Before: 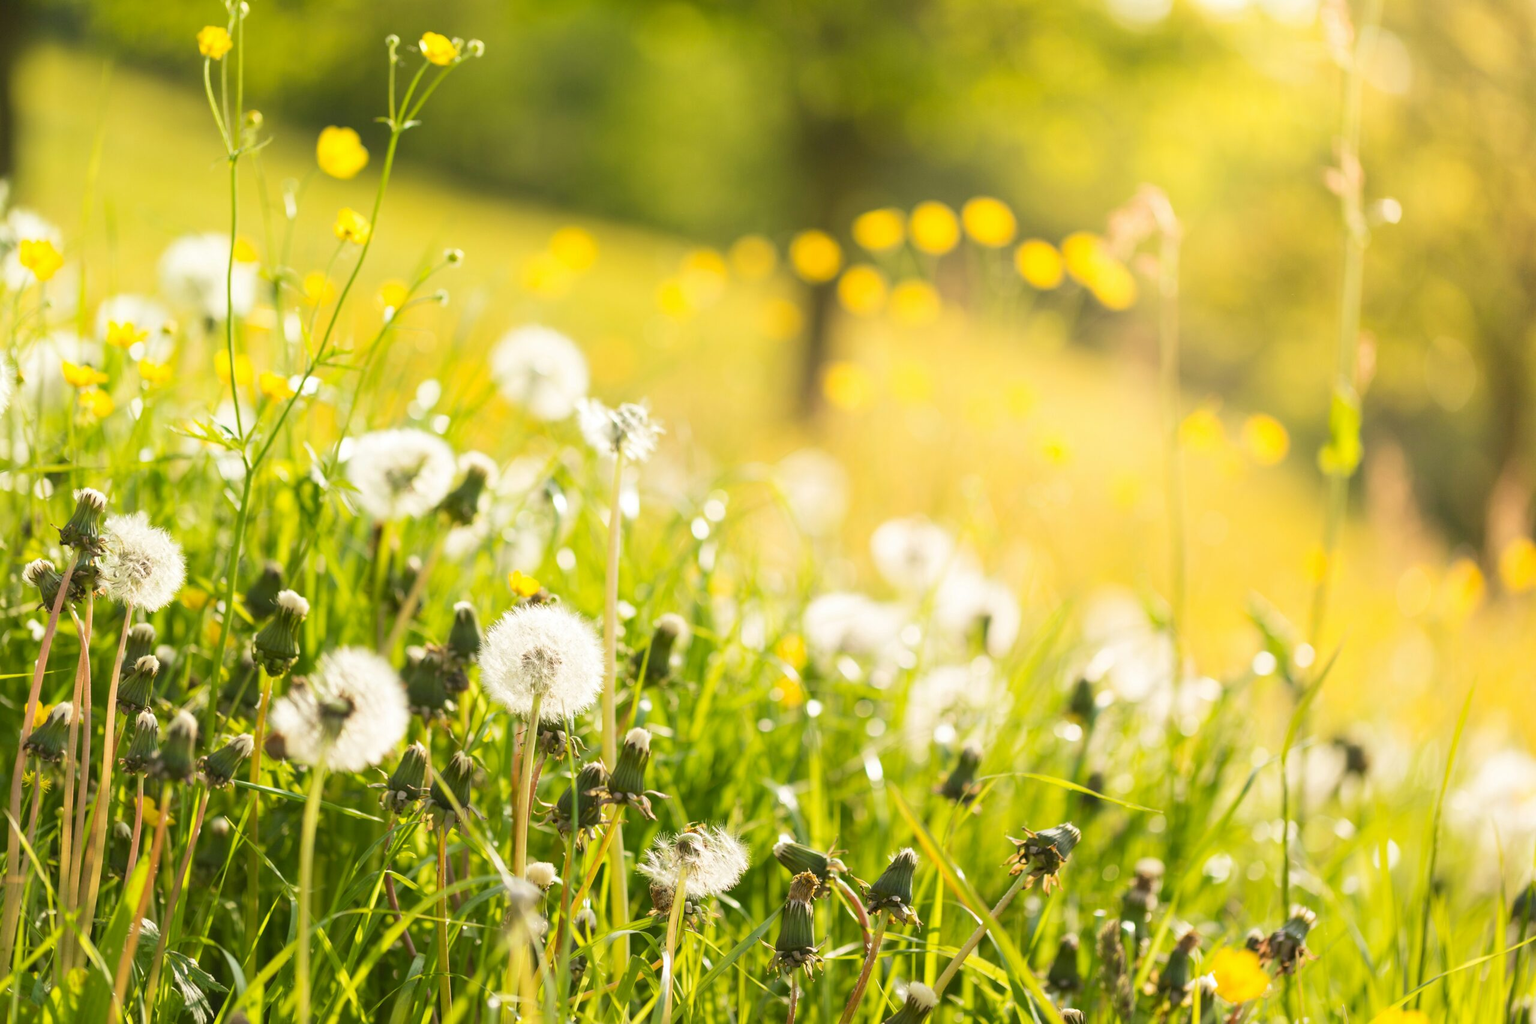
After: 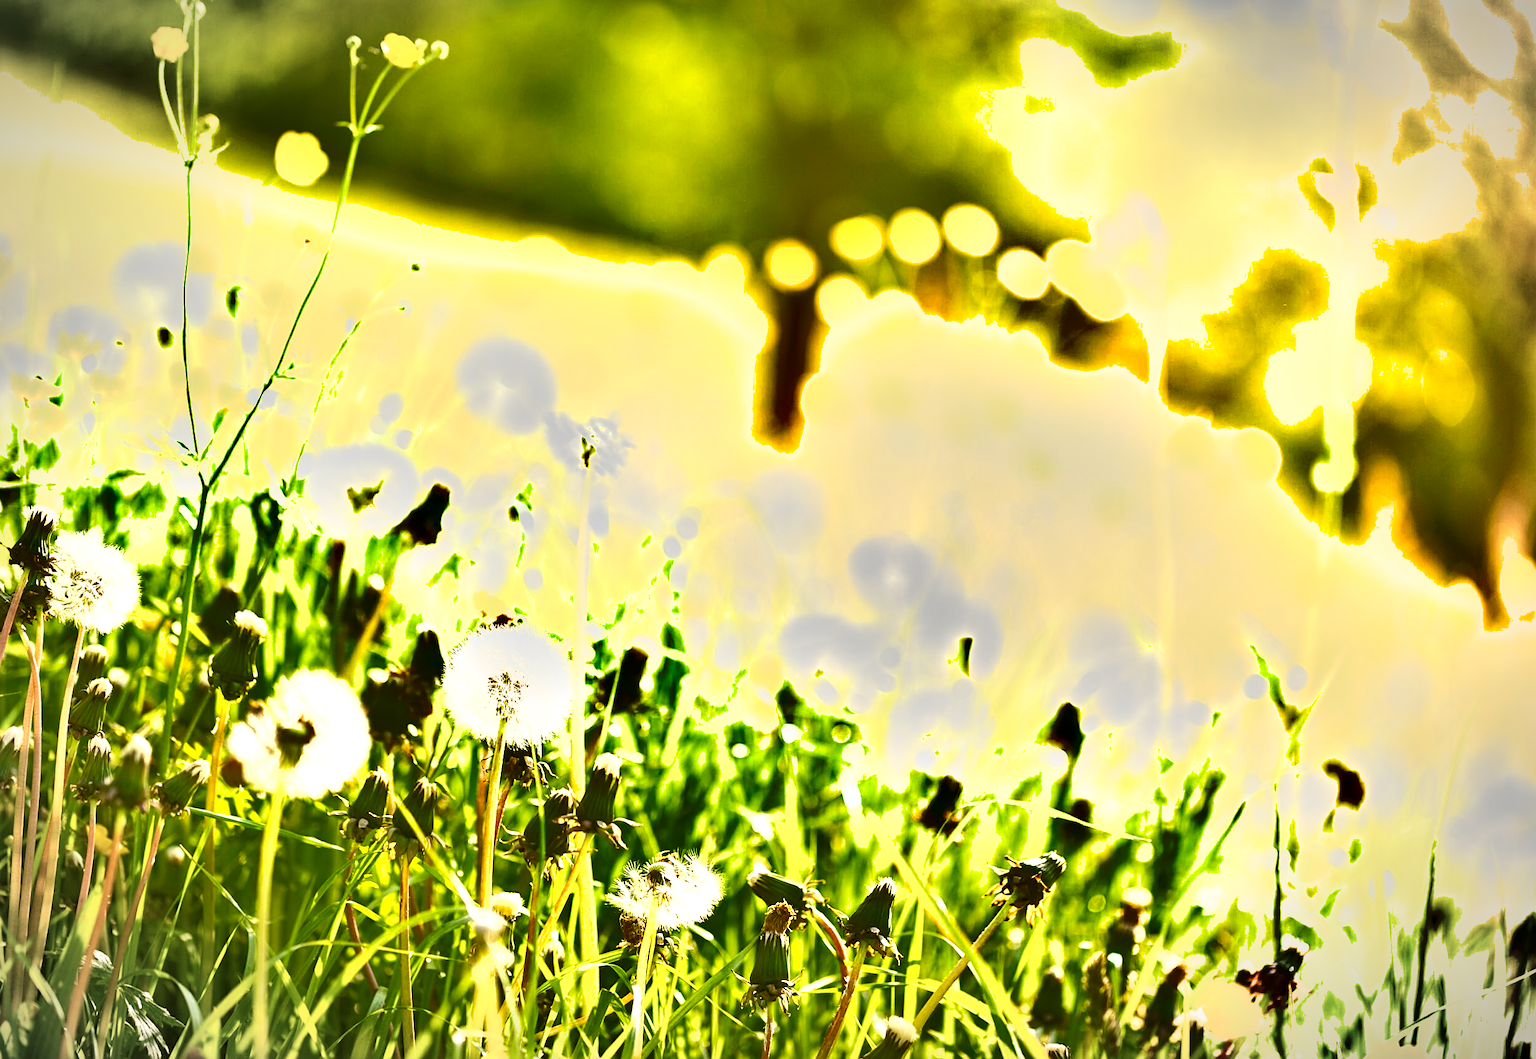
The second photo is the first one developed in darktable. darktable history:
exposure: black level correction 0, exposure 1.099 EV, compensate highlight preservation false
shadows and highlights: radius 107.65, shadows 43.96, highlights -66.72, low approximation 0.01, soften with gaussian
color balance rgb: global offset › luminance -0.496%, perceptual saturation grading › global saturation 40.567%, perceptual saturation grading › highlights -25.861%, perceptual saturation grading › mid-tones 35.672%, perceptual saturation grading › shadows 36.104%
vignetting: fall-off start 86.96%, automatic ratio true, unbound false
sharpen: on, module defaults
crop and rotate: left 3.329%
